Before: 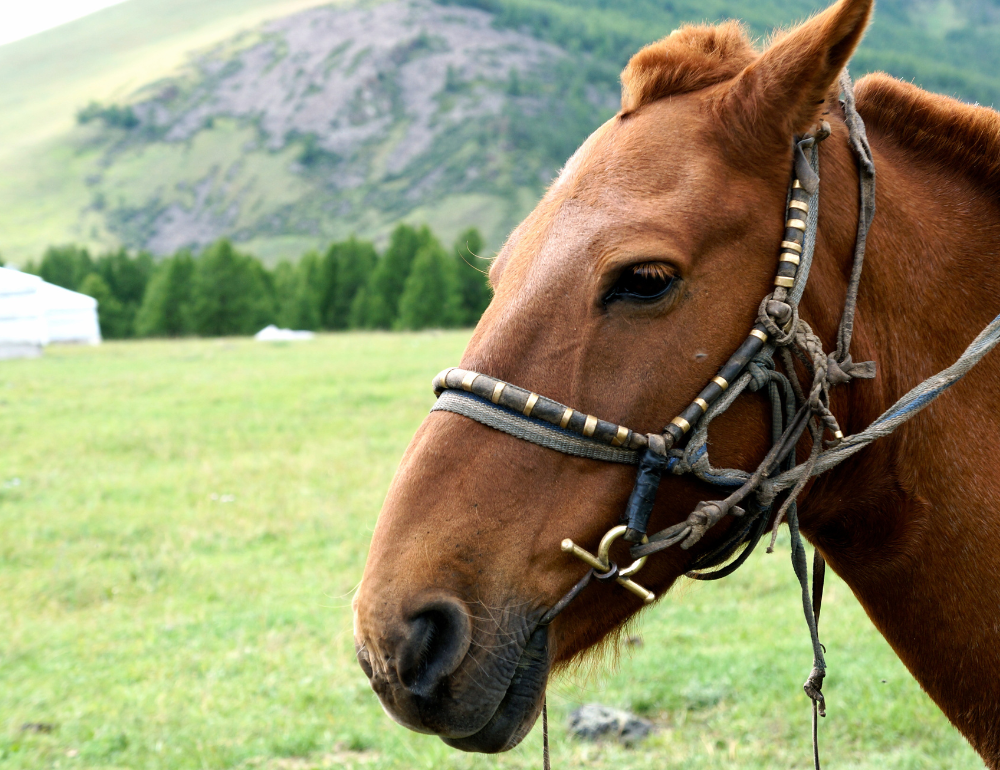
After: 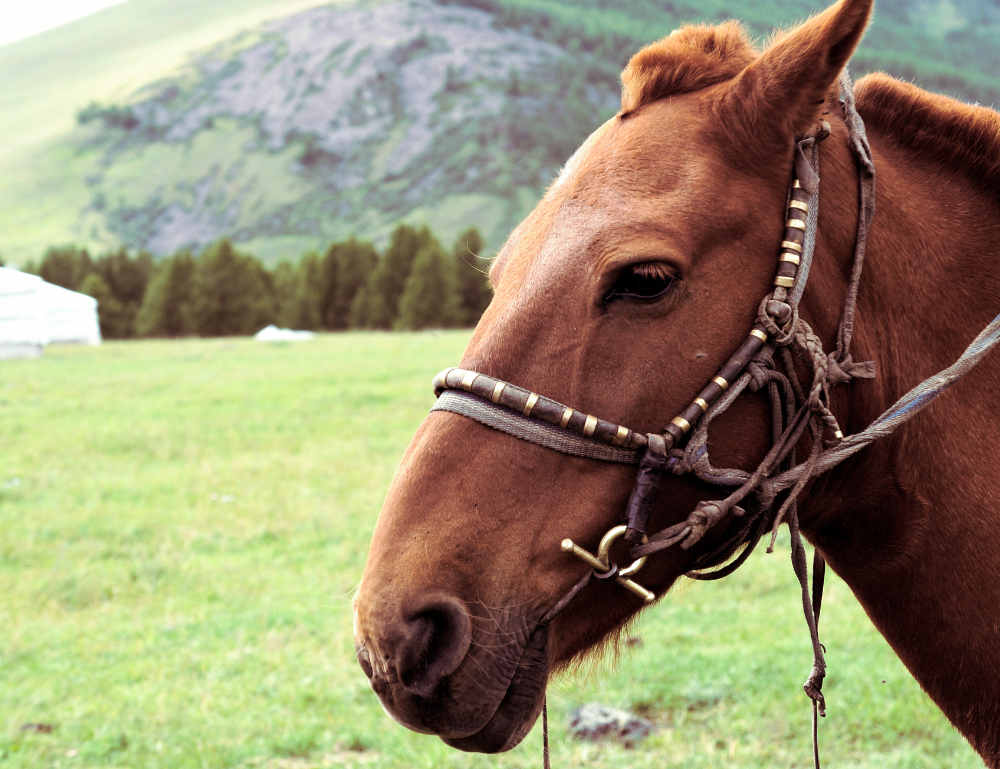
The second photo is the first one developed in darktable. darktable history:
tone equalizer: on, module defaults
crop: bottom 0.071%
split-toning: on, module defaults
